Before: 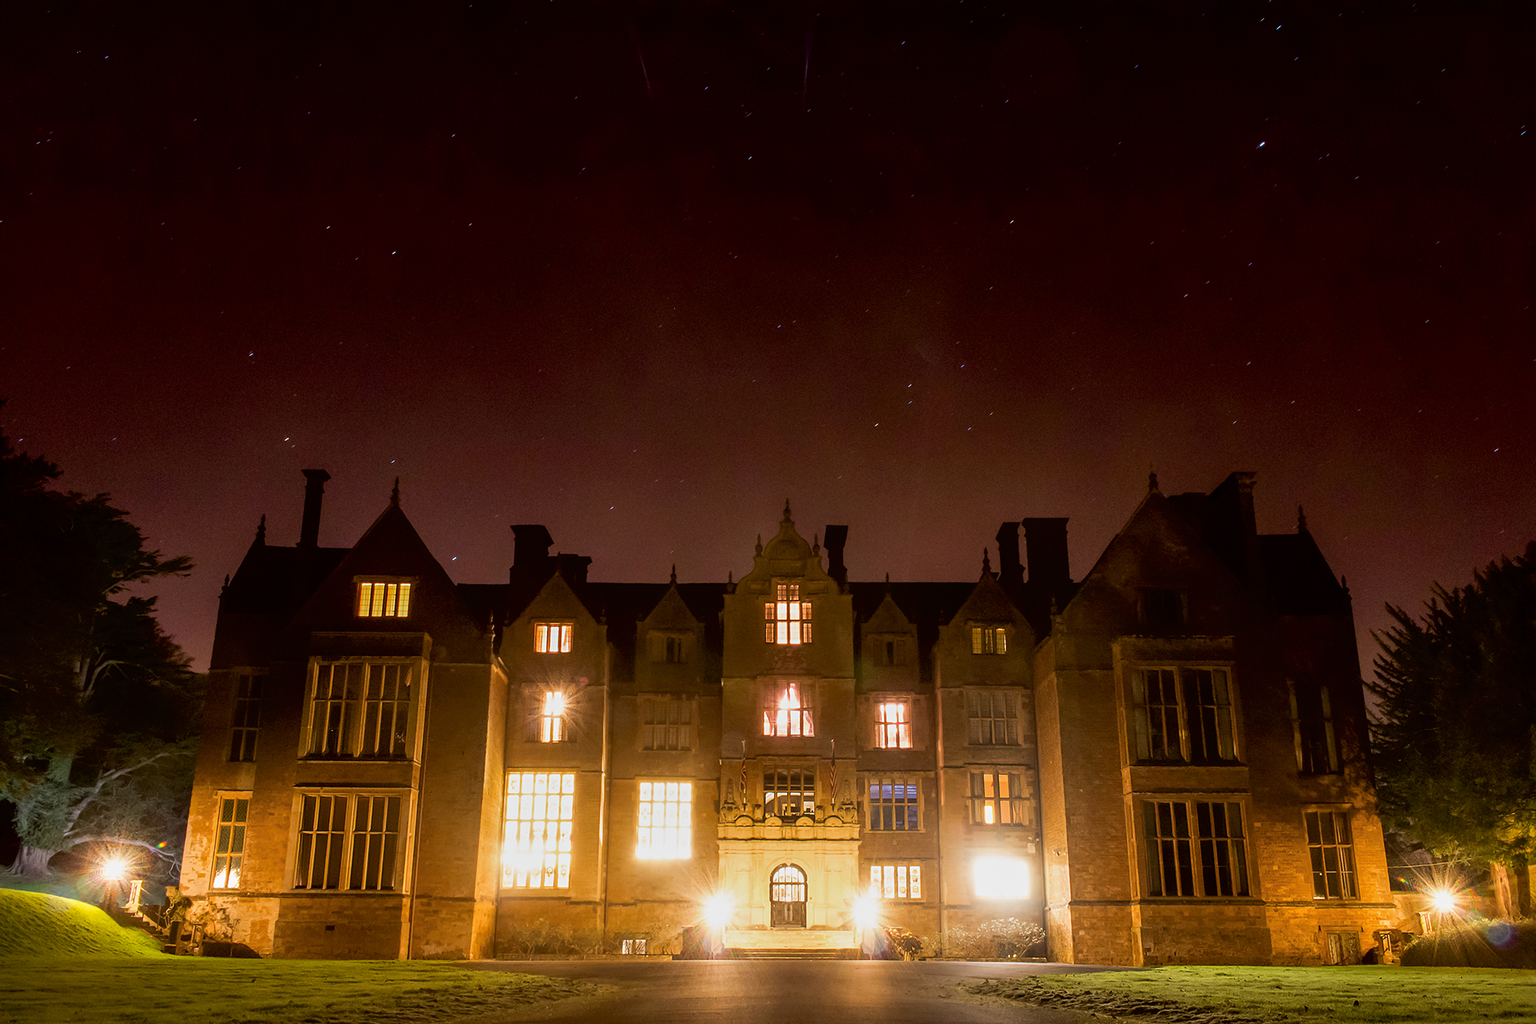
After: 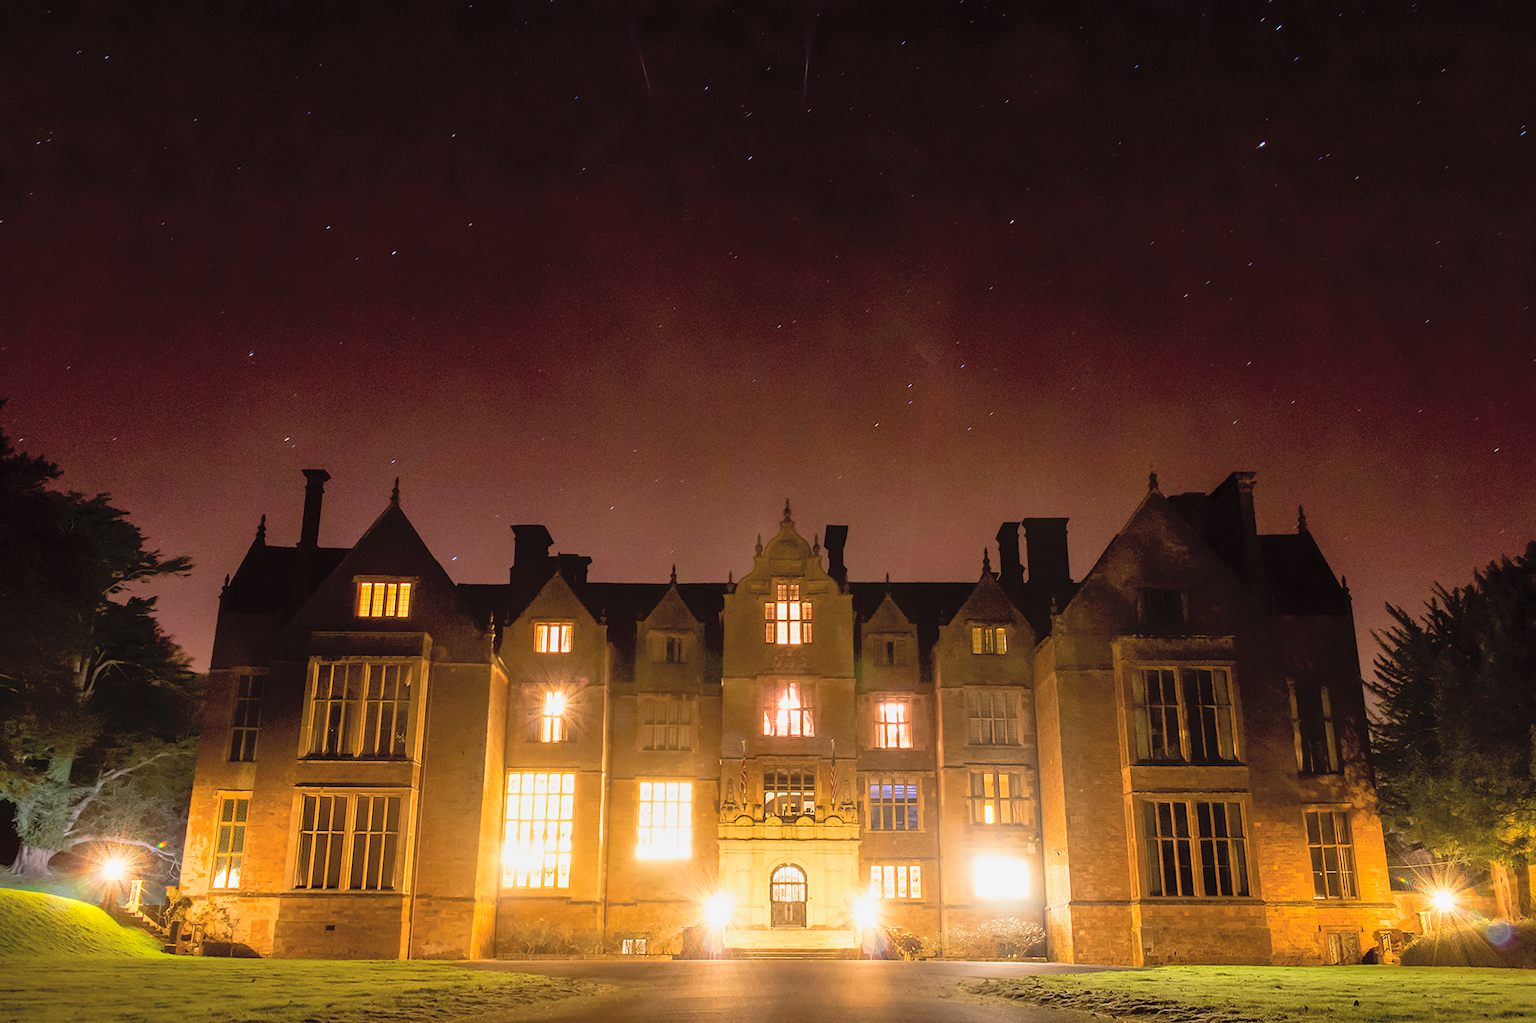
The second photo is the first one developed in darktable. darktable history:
contrast brightness saturation: contrast 0.095, brightness 0.293, saturation 0.149
